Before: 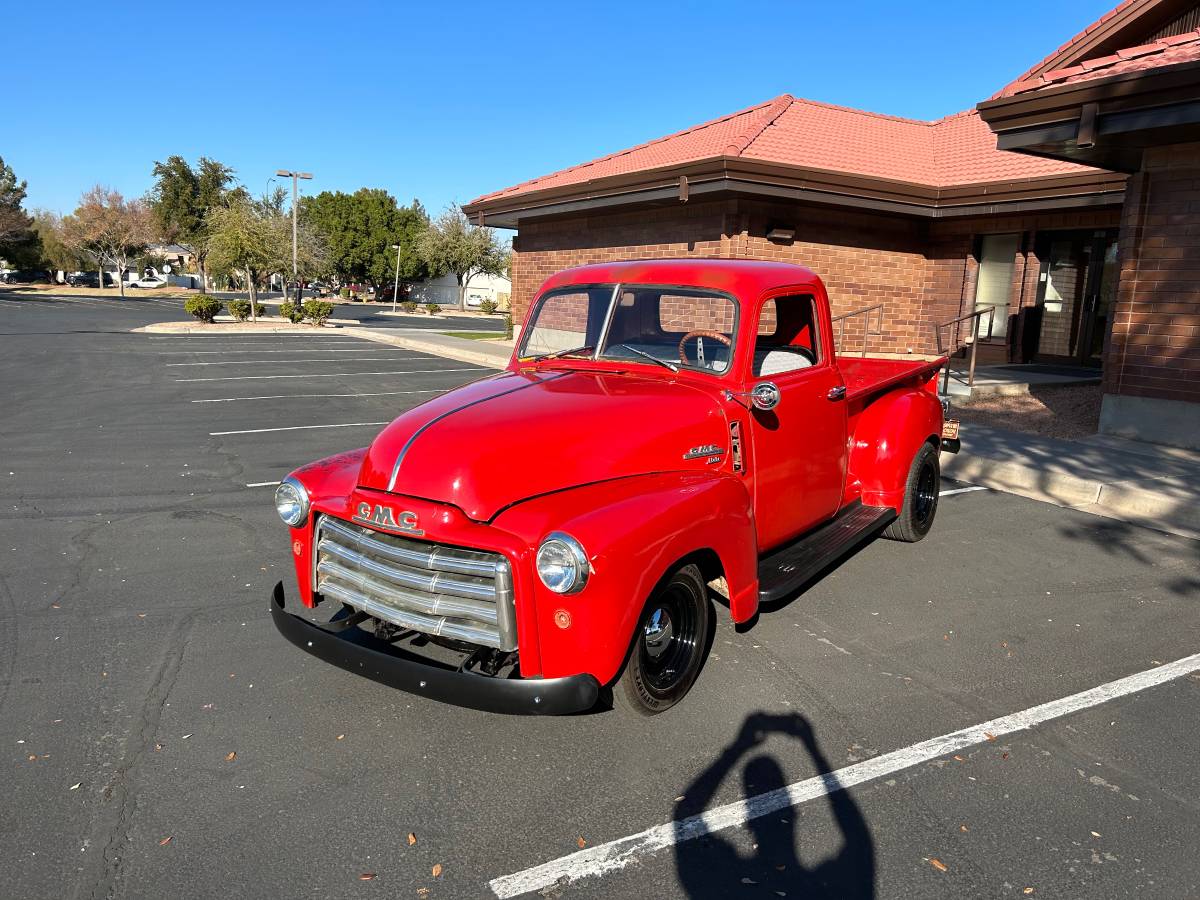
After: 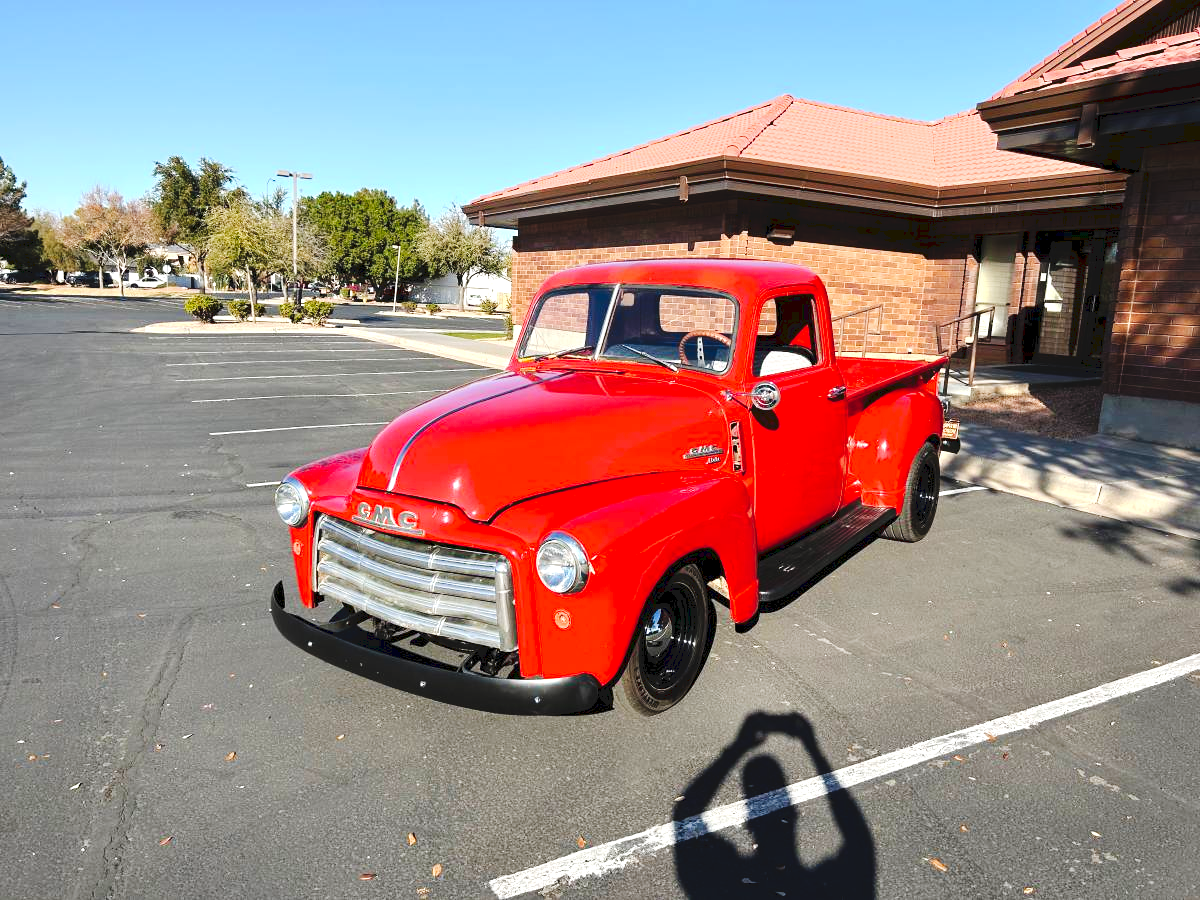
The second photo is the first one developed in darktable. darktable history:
tone curve: curves: ch0 [(0, 0) (0.003, 0.077) (0.011, 0.078) (0.025, 0.078) (0.044, 0.08) (0.069, 0.088) (0.1, 0.102) (0.136, 0.12) (0.177, 0.148) (0.224, 0.191) (0.277, 0.261) (0.335, 0.335) (0.399, 0.419) (0.468, 0.522) (0.543, 0.611) (0.623, 0.702) (0.709, 0.779) (0.801, 0.855) (0.898, 0.918) (1, 1)], preserve colors none
exposure: black level correction 0.001, exposure 0.5 EV, compensate highlight preservation false
